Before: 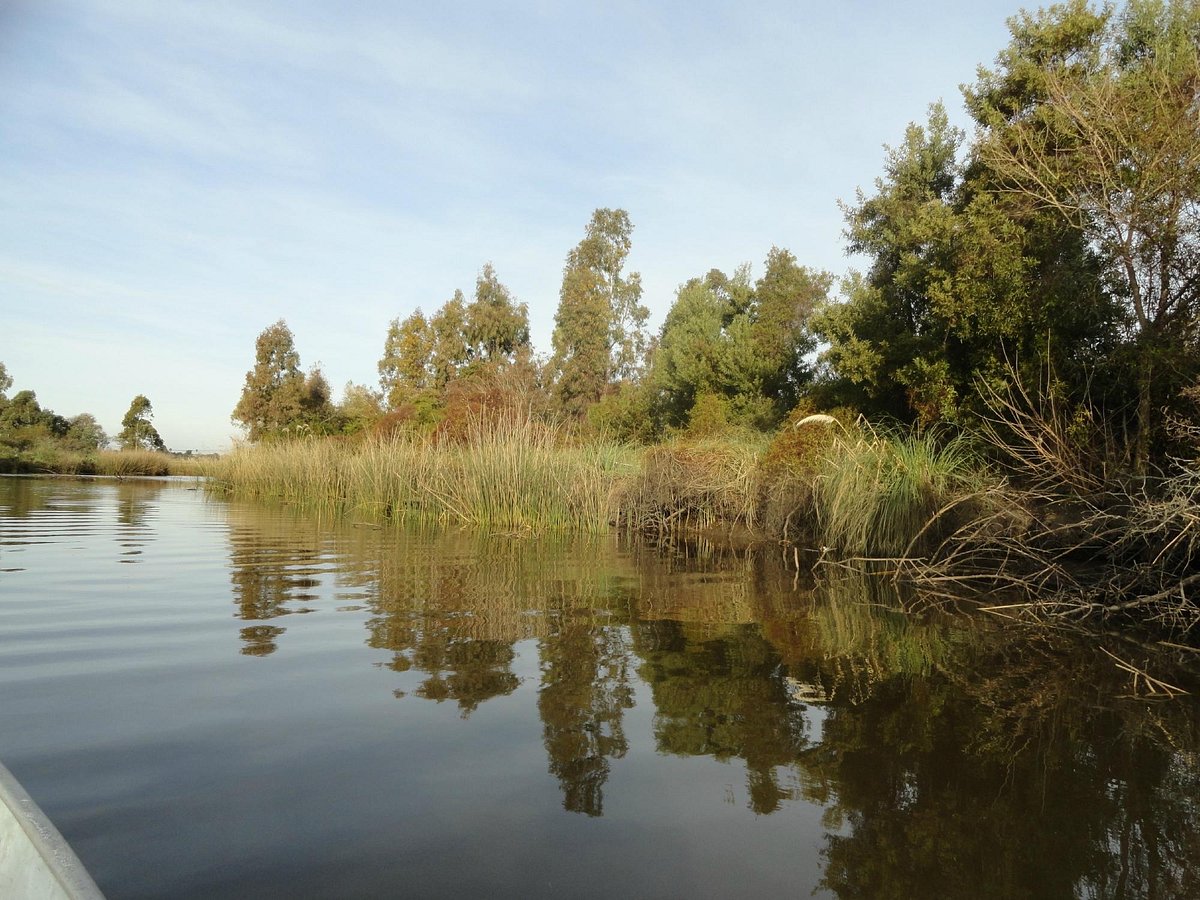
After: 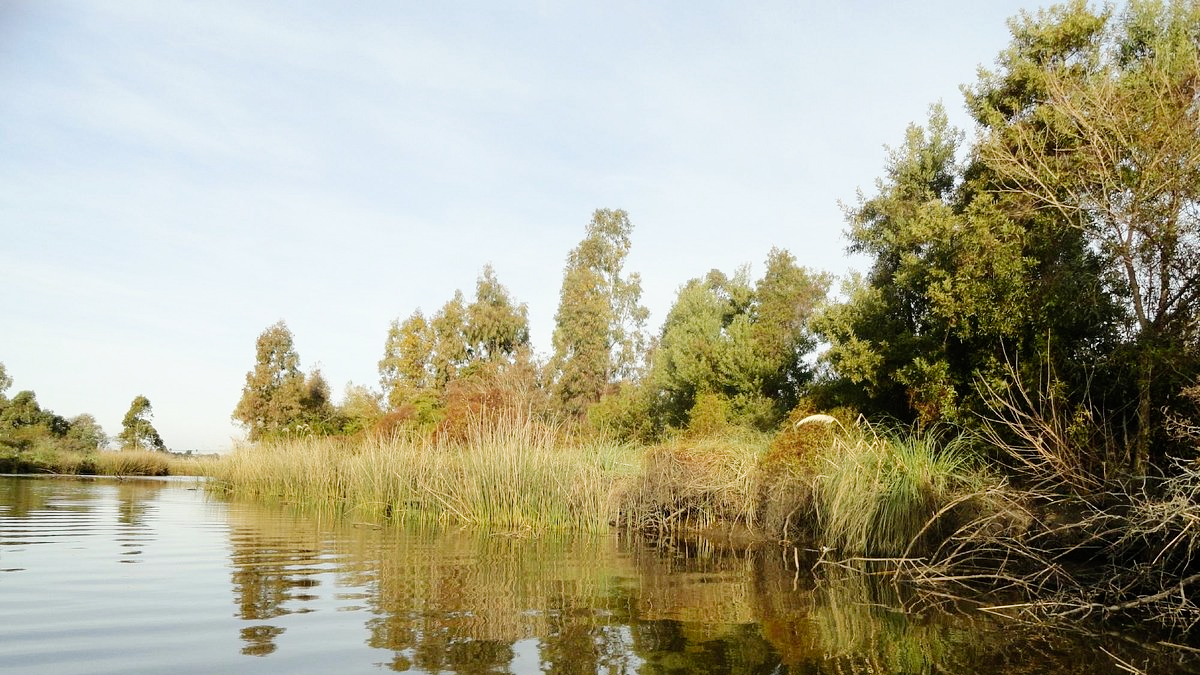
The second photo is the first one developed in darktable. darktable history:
crop: bottom 24.986%
tone curve: curves: ch0 [(0, 0) (0.051, 0.027) (0.096, 0.071) (0.219, 0.248) (0.428, 0.52) (0.596, 0.713) (0.727, 0.823) (0.859, 0.924) (1, 1)]; ch1 [(0, 0) (0.1, 0.038) (0.318, 0.221) (0.413, 0.325) (0.454, 0.41) (0.493, 0.478) (0.503, 0.501) (0.516, 0.515) (0.548, 0.575) (0.561, 0.596) (0.594, 0.647) (0.666, 0.701) (1, 1)]; ch2 [(0, 0) (0.453, 0.44) (0.479, 0.476) (0.504, 0.5) (0.52, 0.526) (0.557, 0.585) (0.583, 0.608) (0.824, 0.815) (1, 1)], preserve colors none
